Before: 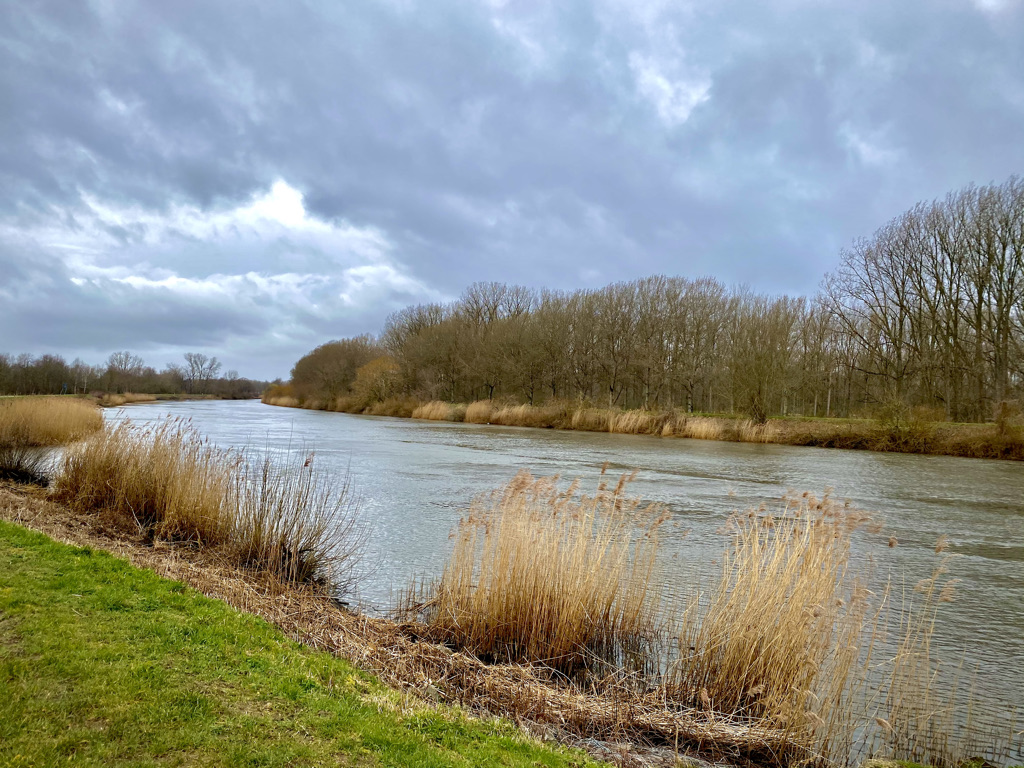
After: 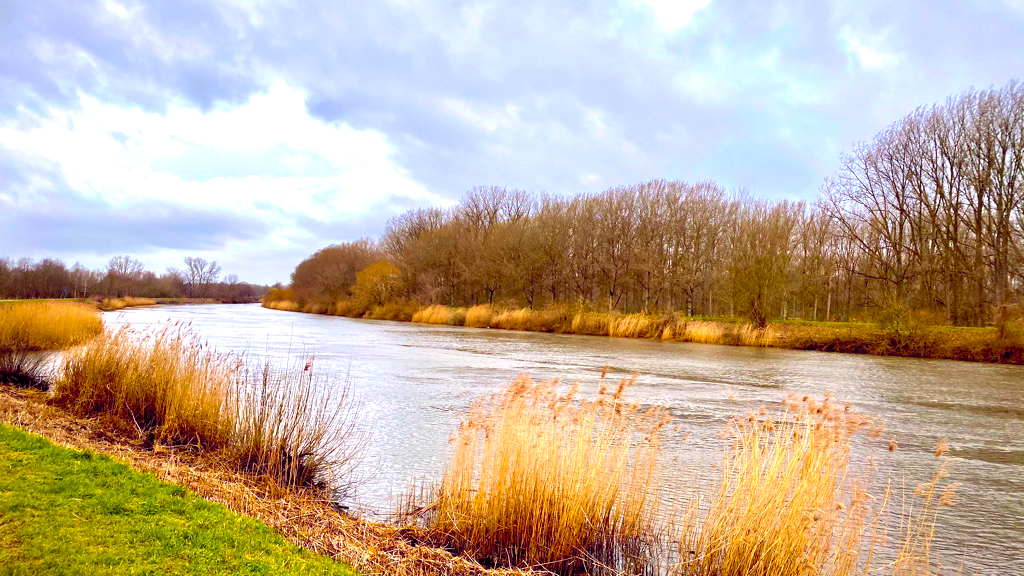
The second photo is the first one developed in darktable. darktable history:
contrast brightness saturation: contrast 0.08, saturation 0.02
exposure: exposure 0.74 EV, compensate highlight preservation false
crop and rotate: top 12.5%, bottom 12.5%
color balance rgb: shadows lift › chroma 6.43%, shadows lift › hue 305.74°, highlights gain › chroma 2.43%, highlights gain › hue 35.74°, global offset › chroma 0.28%, global offset › hue 320.29°, linear chroma grading › global chroma 5.5%, perceptual saturation grading › global saturation 30%, contrast 5.15%
